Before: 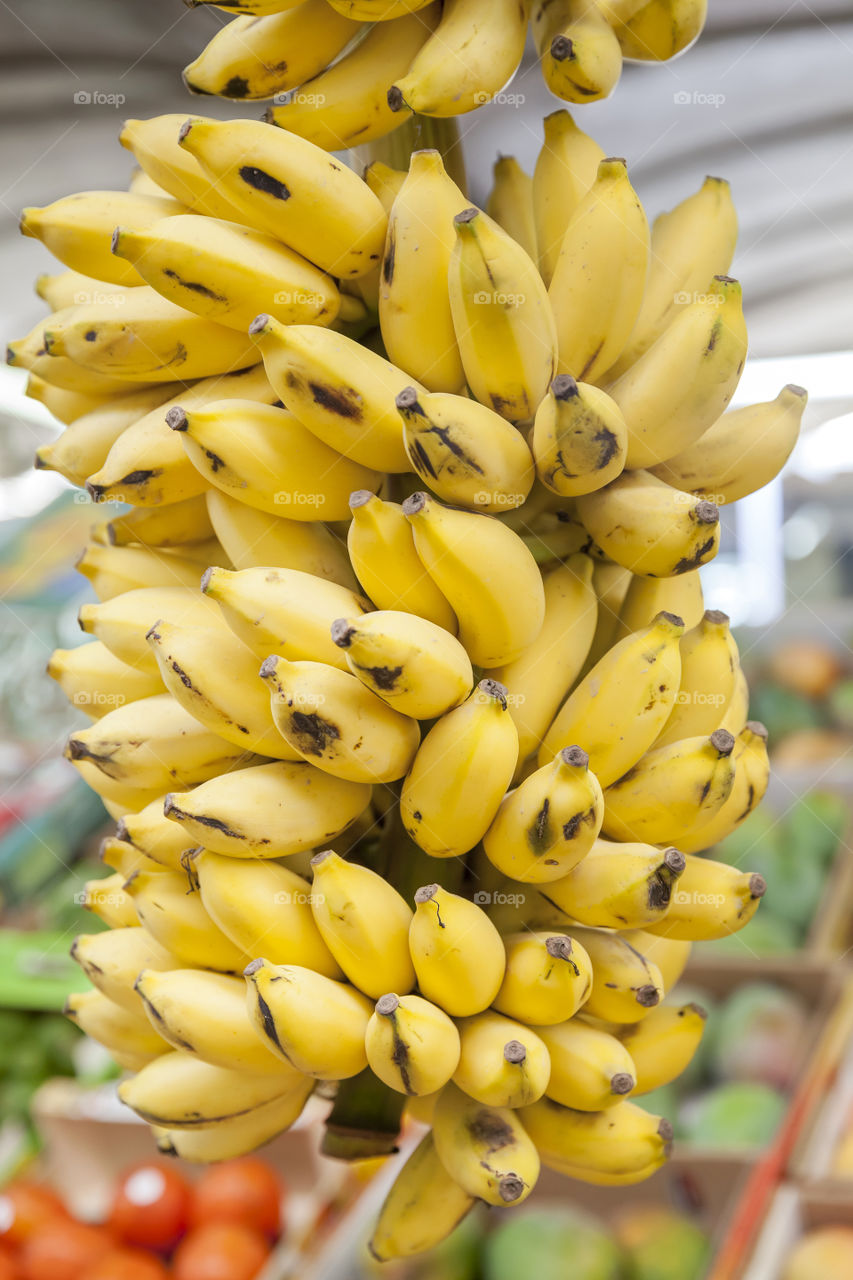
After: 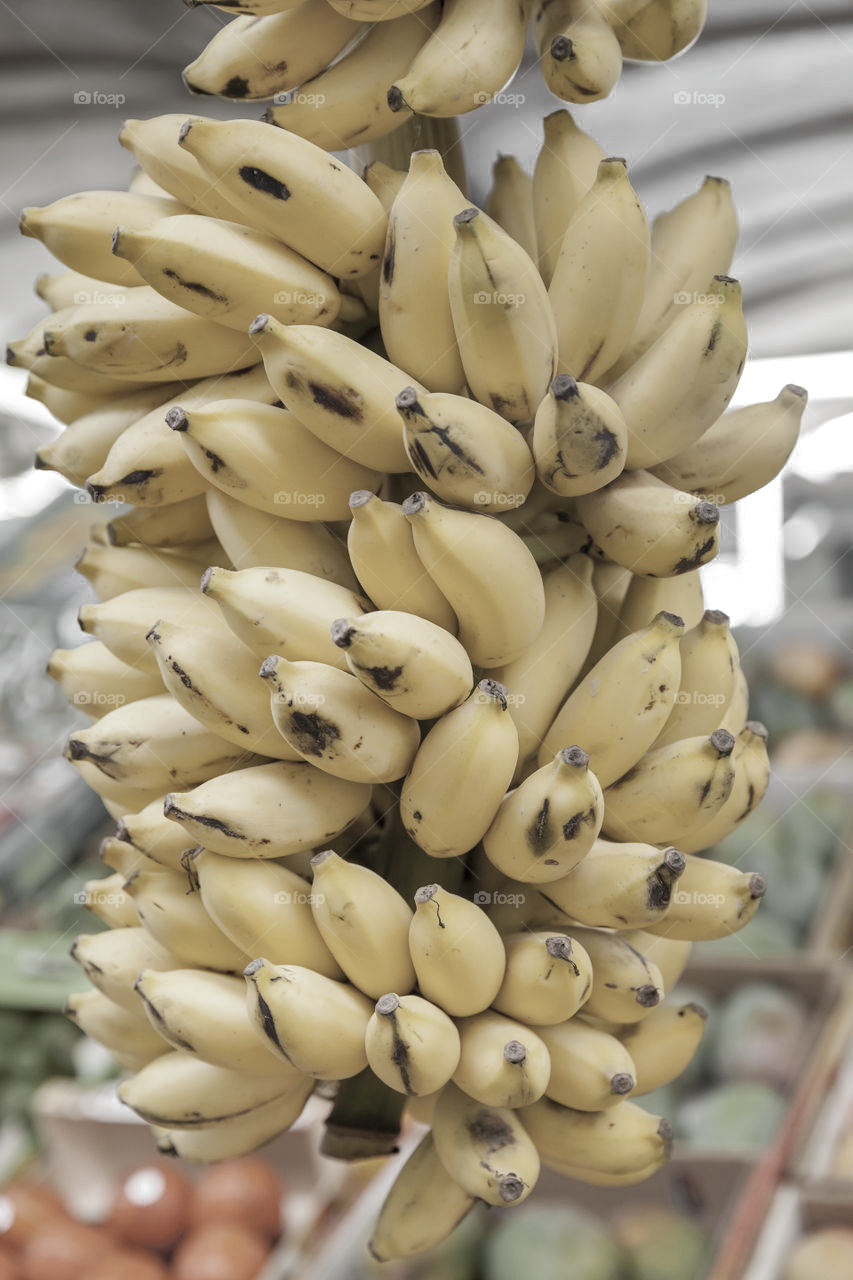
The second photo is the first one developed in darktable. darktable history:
shadows and highlights: shadows 11.07, white point adjustment 1.23, soften with gaussian
color zones: curves: ch0 [(0, 0.613) (0.01, 0.613) (0.245, 0.448) (0.498, 0.529) (0.642, 0.665) (0.879, 0.777) (0.99, 0.613)]; ch1 [(0, 0.035) (0.121, 0.189) (0.259, 0.197) (0.415, 0.061) (0.589, 0.022) (0.732, 0.022) (0.857, 0.026) (0.991, 0.053)]
